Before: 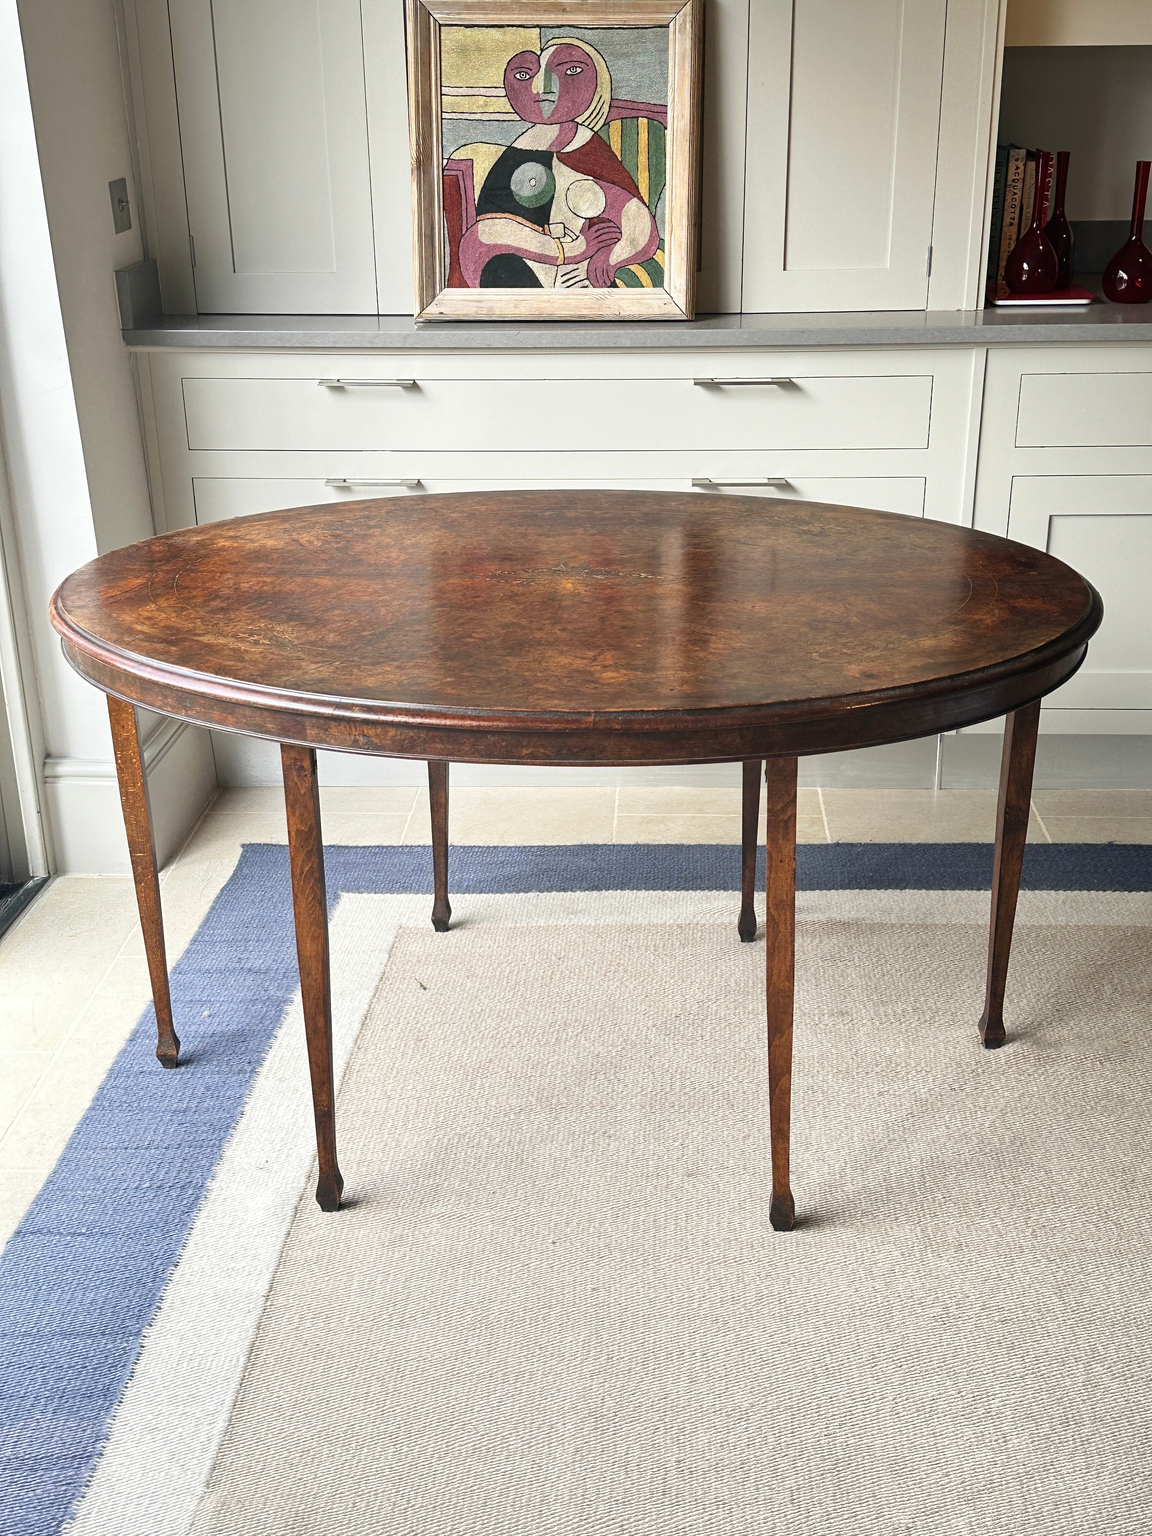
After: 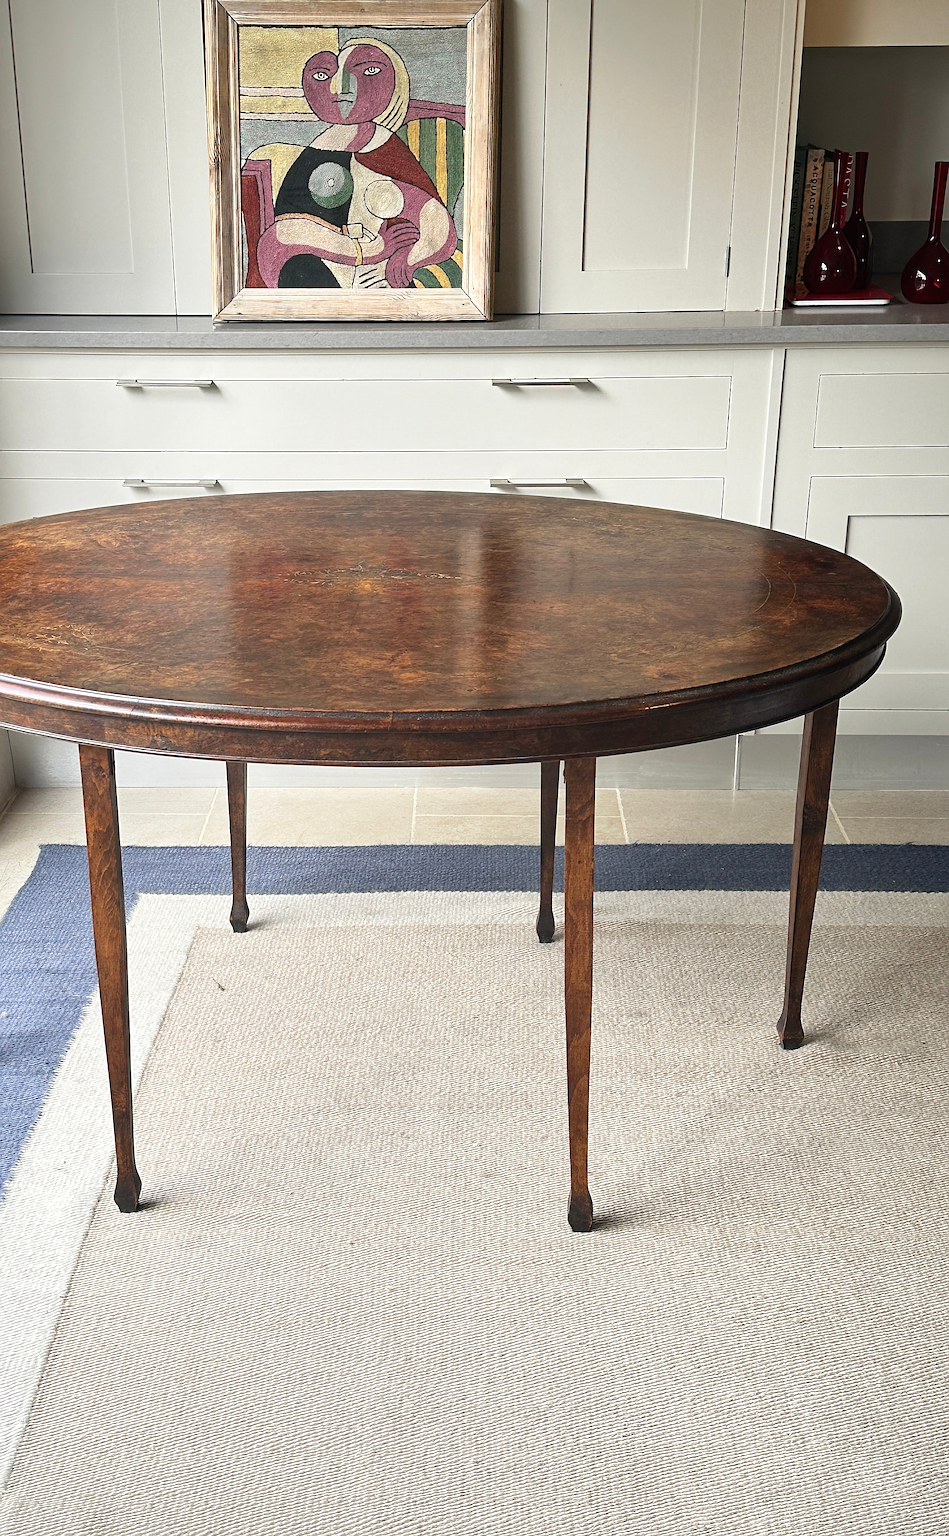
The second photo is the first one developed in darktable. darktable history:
crop: left 17.582%, bottom 0.031%
sharpen: on, module defaults
